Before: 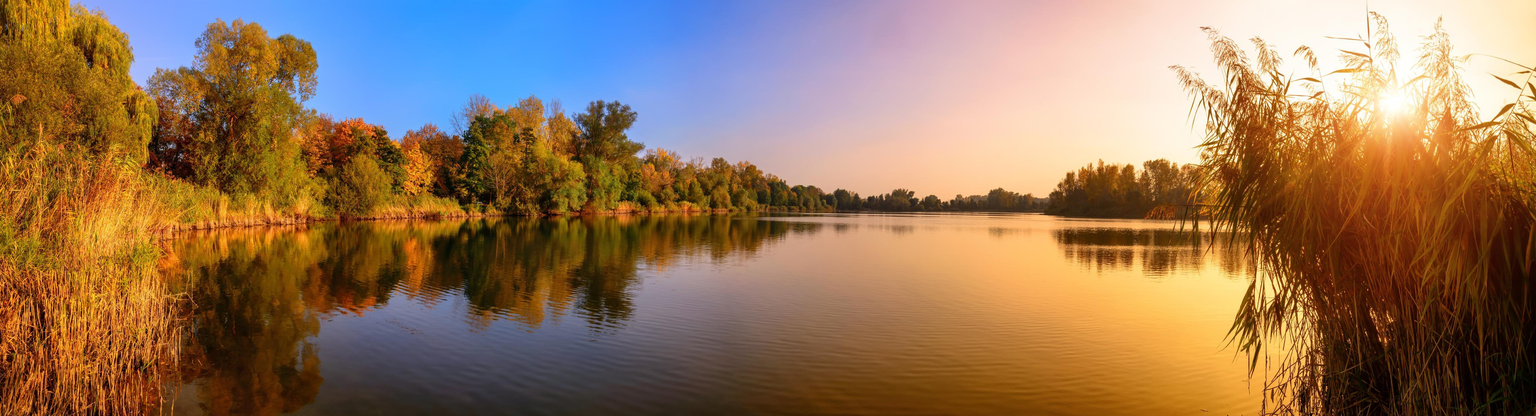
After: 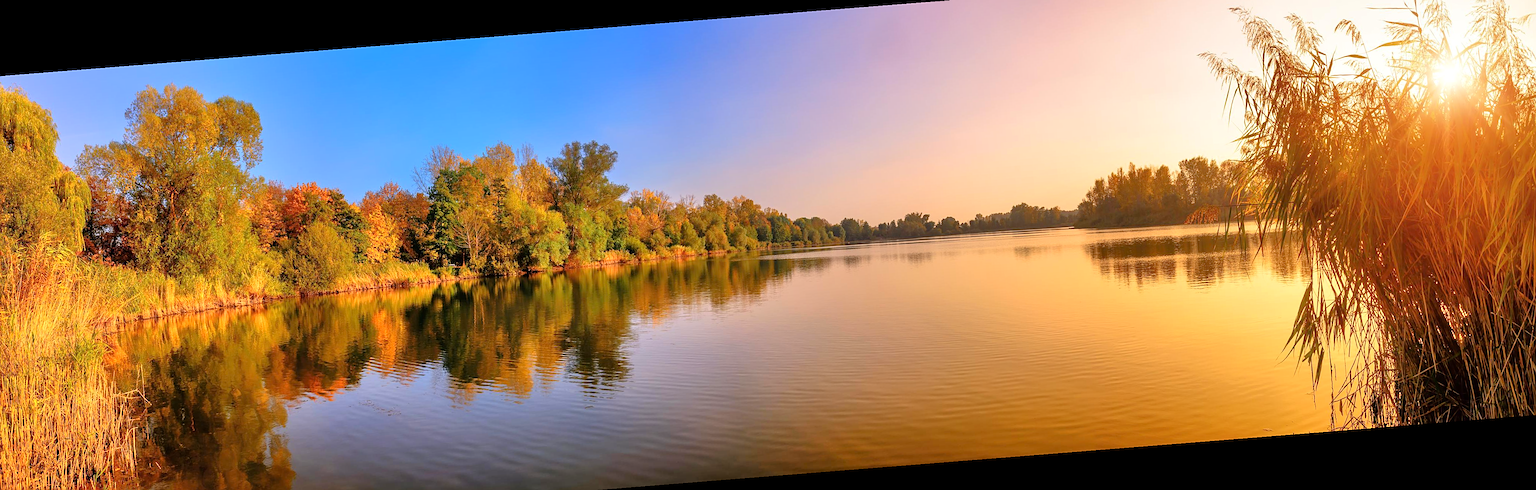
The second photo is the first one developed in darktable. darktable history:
rotate and perspective: rotation -4.57°, crop left 0.054, crop right 0.944, crop top 0.087, crop bottom 0.914
tone equalizer: -7 EV 0.15 EV, -6 EV 0.6 EV, -5 EV 1.15 EV, -4 EV 1.33 EV, -3 EV 1.15 EV, -2 EV 0.6 EV, -1 EV 0.15 EV, mask exposure compensation -0.5 EV
sharpen: on, module defaults
